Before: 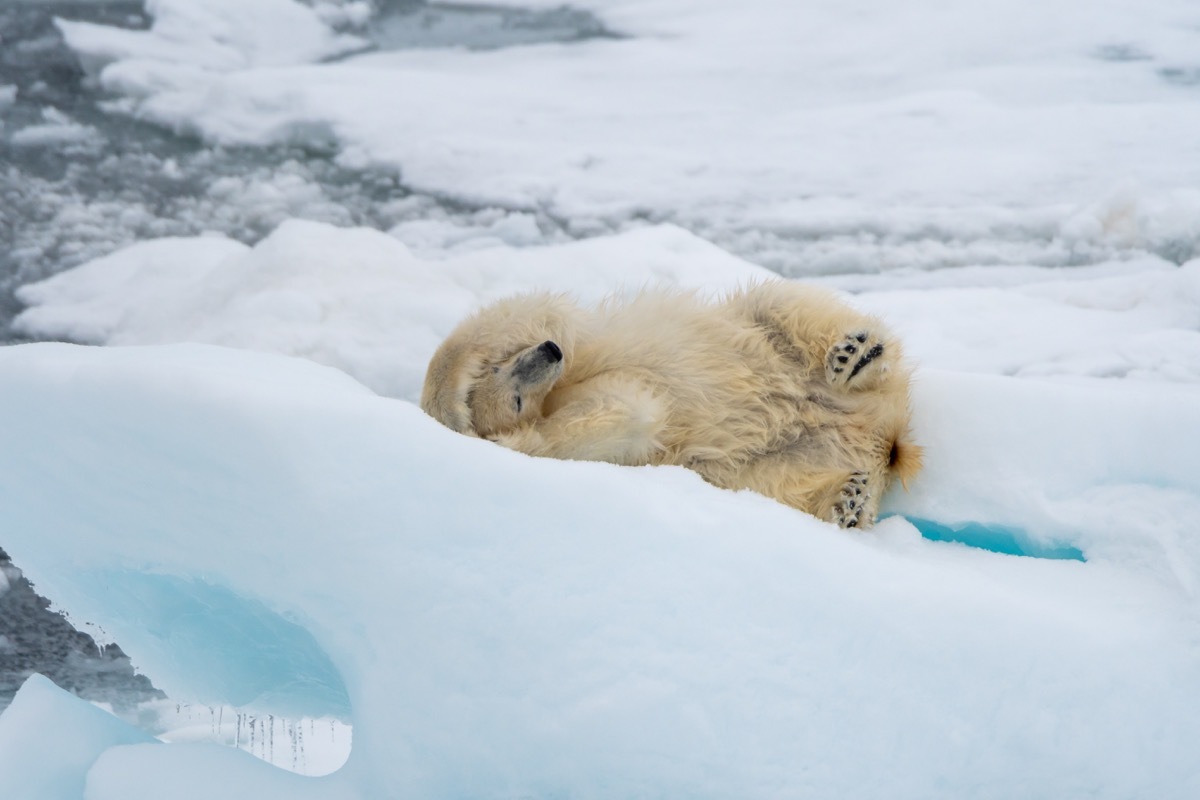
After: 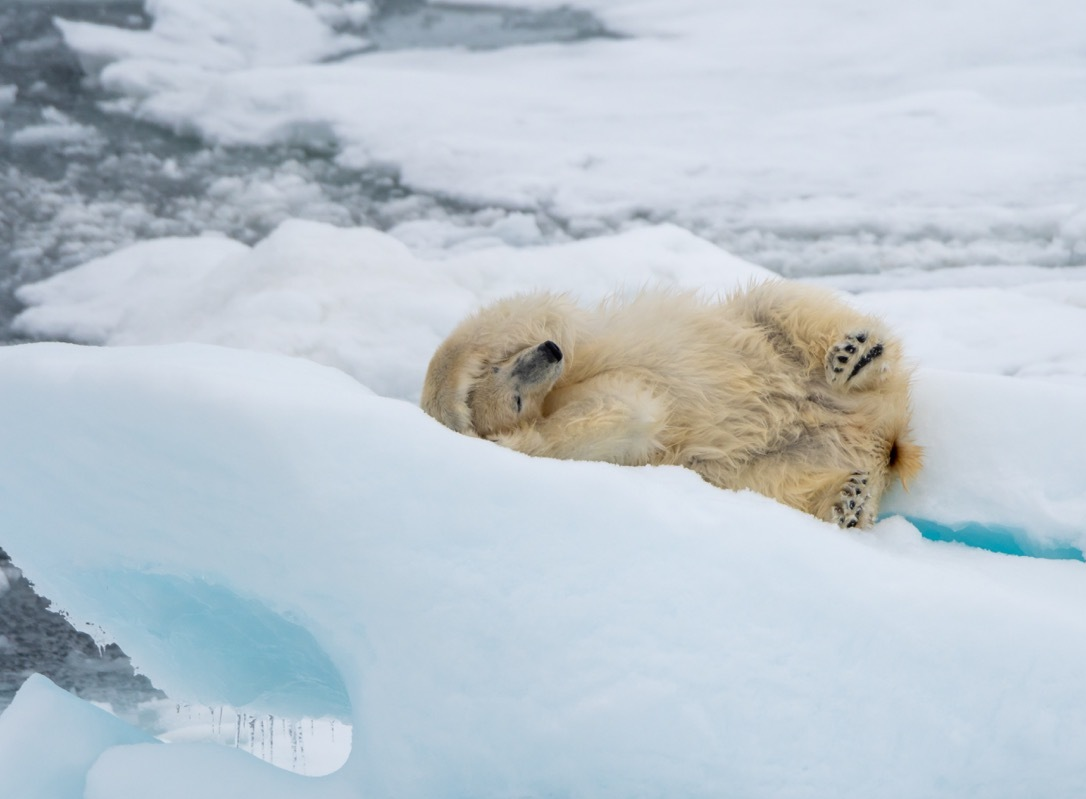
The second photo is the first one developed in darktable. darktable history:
crop: right 9.482%, bottom 0.049%
